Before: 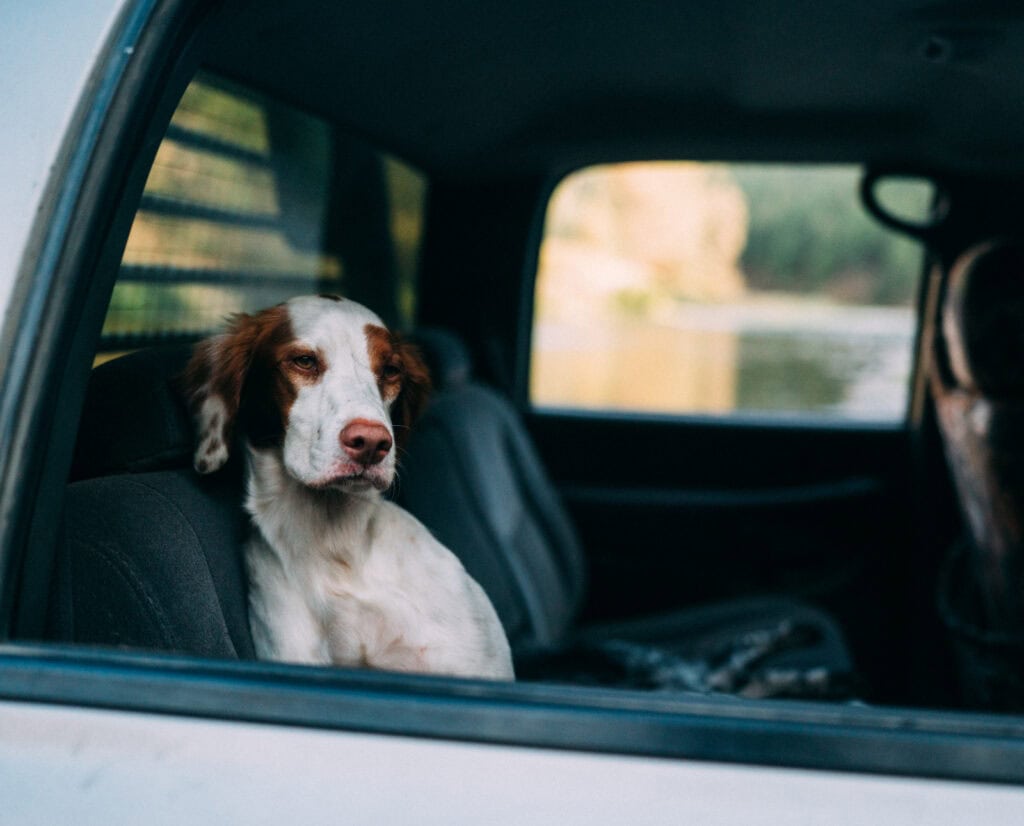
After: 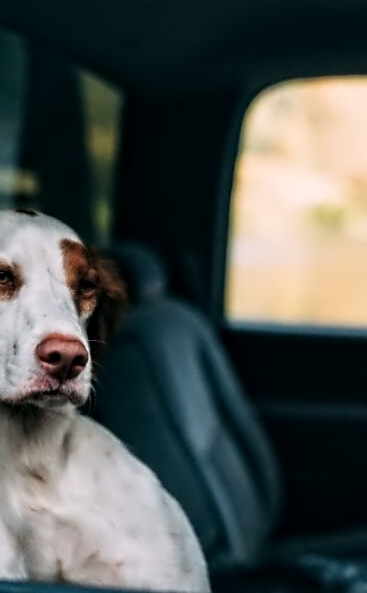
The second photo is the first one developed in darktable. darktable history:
contrast equalizer: y [[0.5, 0.542, 0.583, 0.625, 0.667, 0.708], [0.5 ×6], [0.5 ×6], [0, 0.033, 0.067, 0.1, 0.133, 0.167], [0, 0.05, 0.1, 0.15, 0.2, 0.25]]
crop and rotate: left 29.72%, top 10.383%, right 34.404%, bottom 17.823%
